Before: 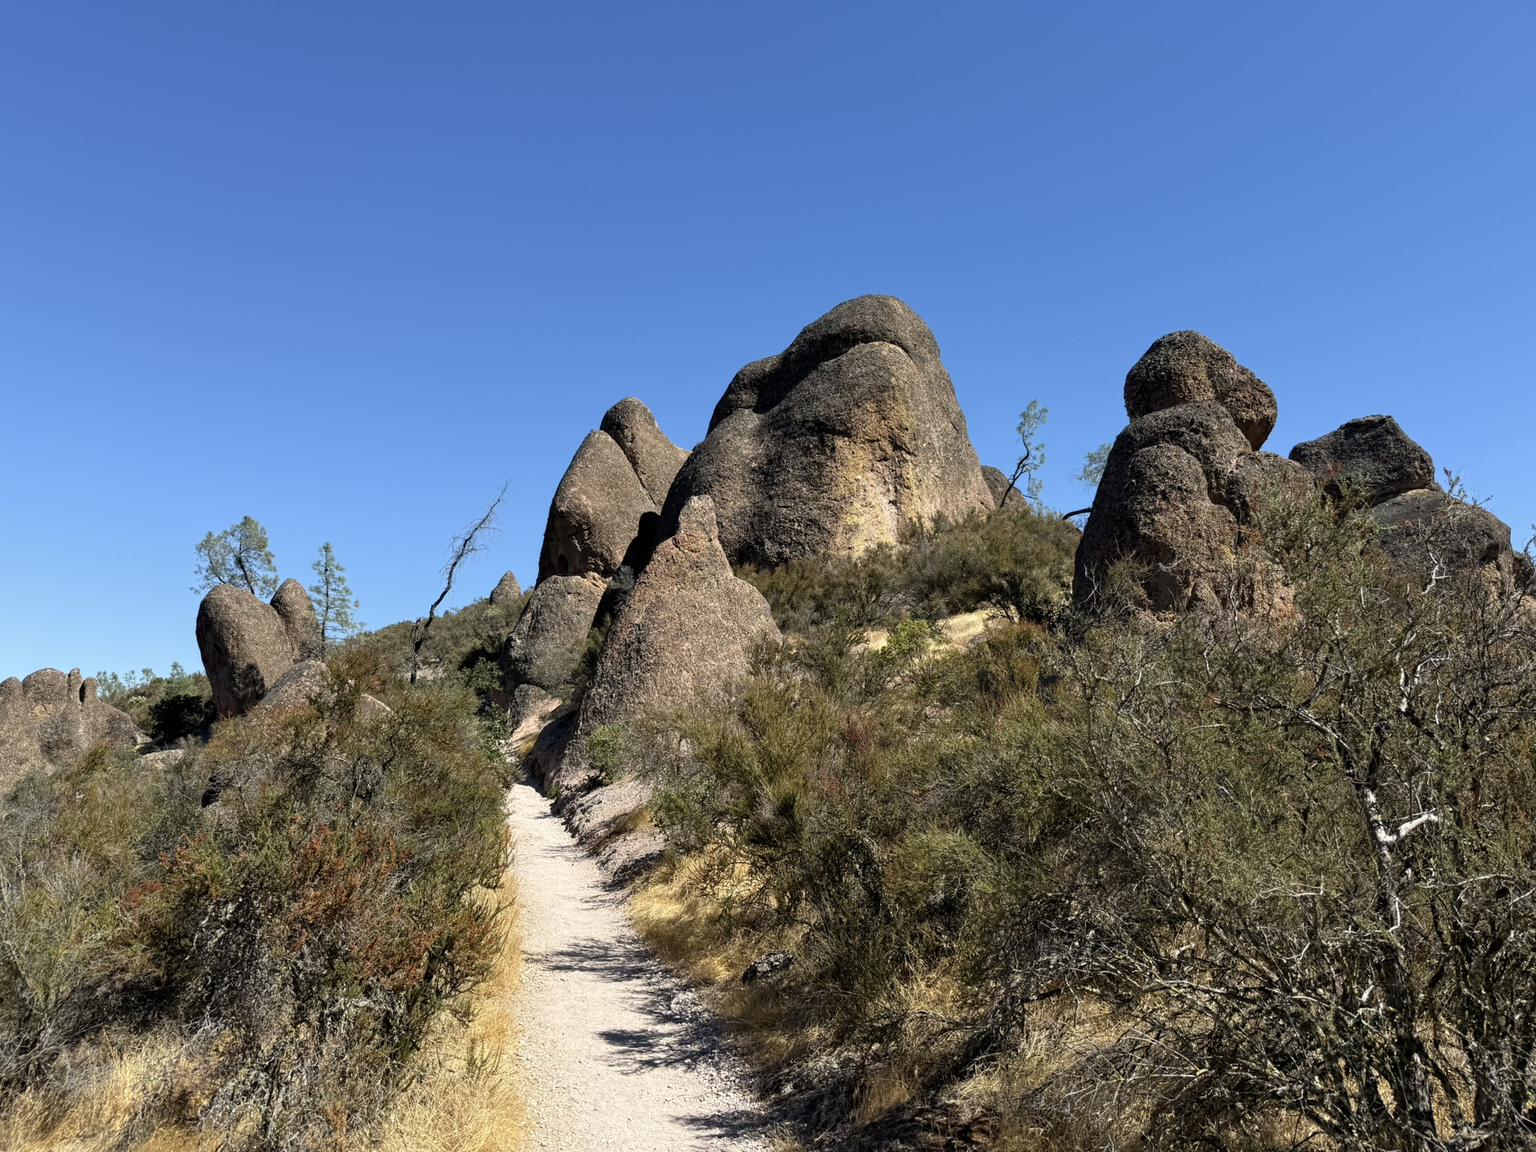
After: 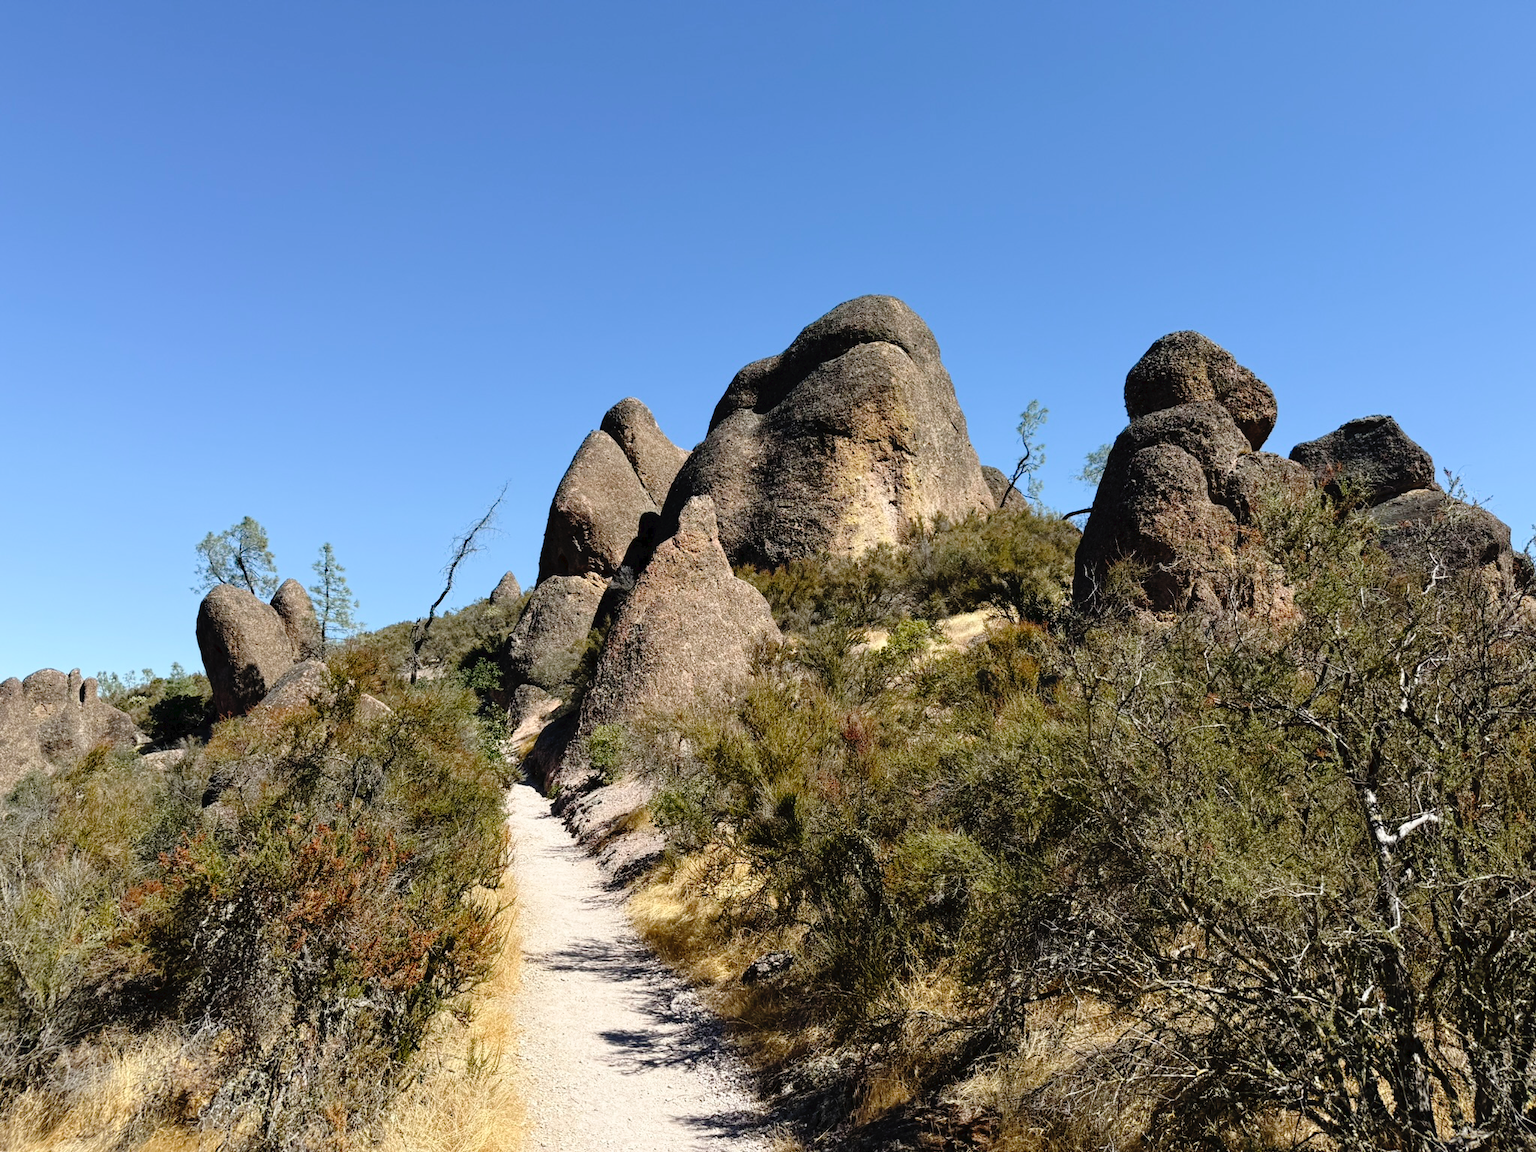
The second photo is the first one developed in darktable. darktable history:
tone curve: curves: ch0 [(0, 0) (0.003, 0.025) (0.011, 0.027) (0.025, 0.032) (0.044, 0.037) (0.069, 0.044) (0.1, 0.054) (0.136, 0.084) (0.177, 0.128) (0.224, 0.196) (0.277, 0.281) (0.335, 0.376) (0.399, 0.461) (0.468, 0.534) (0.543, 0.613) (0.623, 0.692) (0.709, 0.77) (0.801, 0.849) (0.898, 0.934) (1, 1)], preserve colors none
